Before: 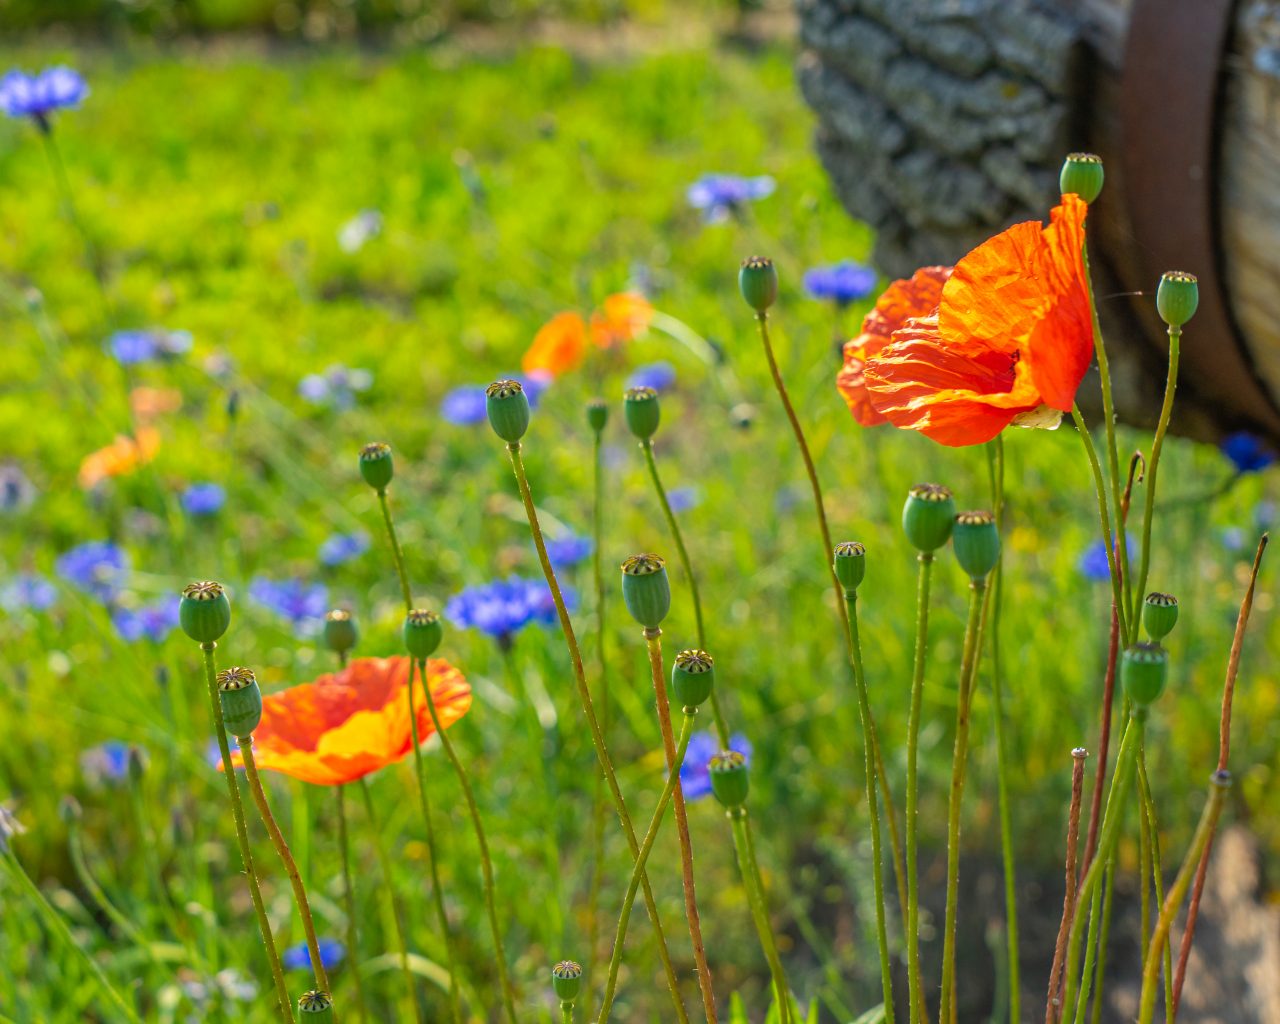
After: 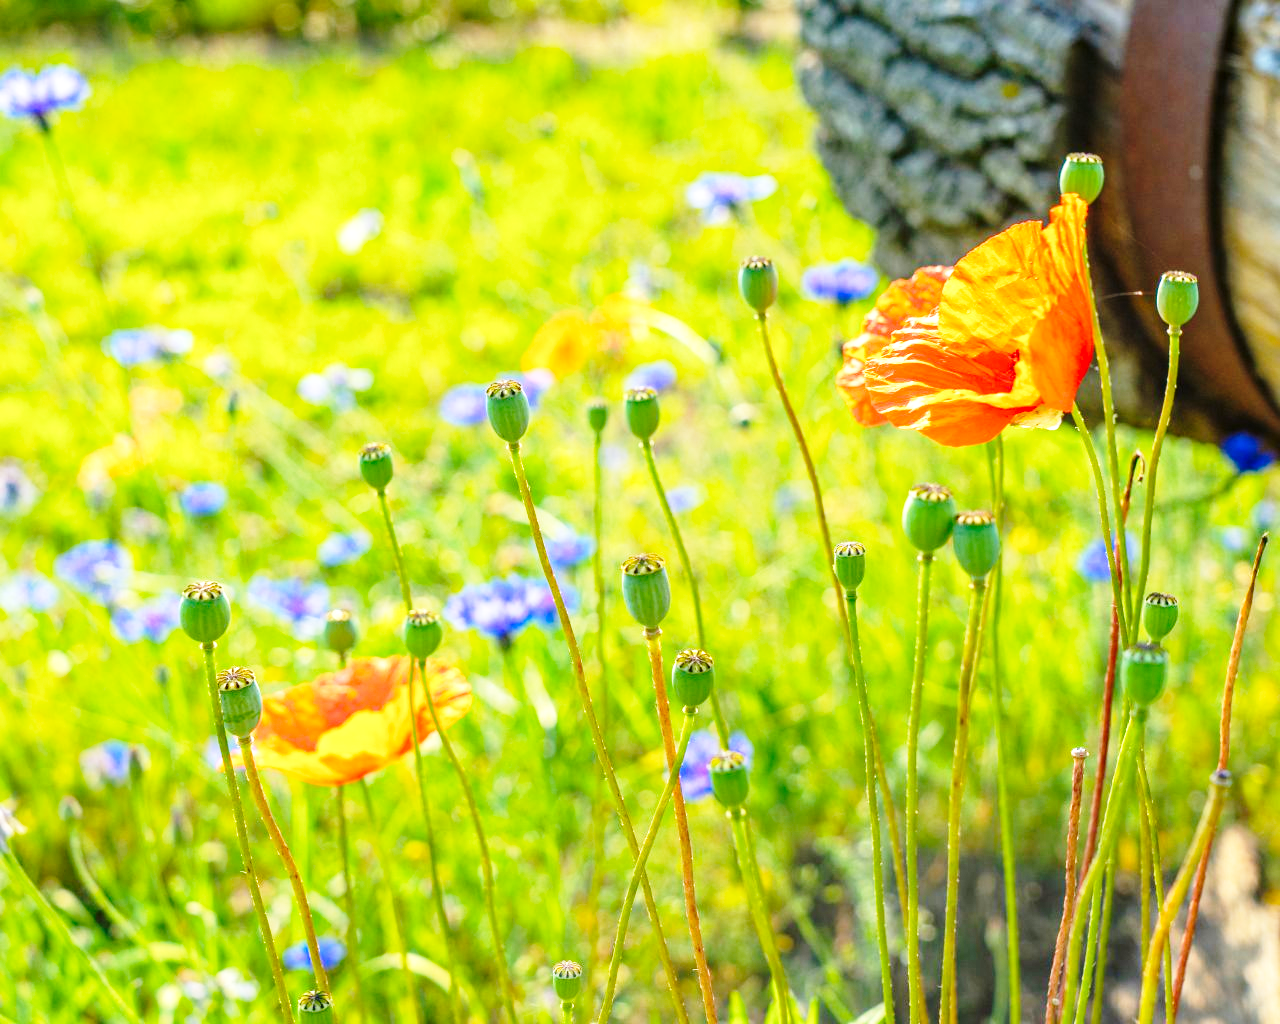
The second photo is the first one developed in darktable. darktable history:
haze removal: compatibility mode true, adaptive false
base curve: curves: ch0 [(0, 0) (0.028, 0.03) (0.121, 0.232) (0.46, 0.748) (0.859, 0.968) (1, 1)], preserve colors none
exposure: black level correction 0, exposure 0.696 EV, compensate exposure bias true, compensate highlight preservation false
